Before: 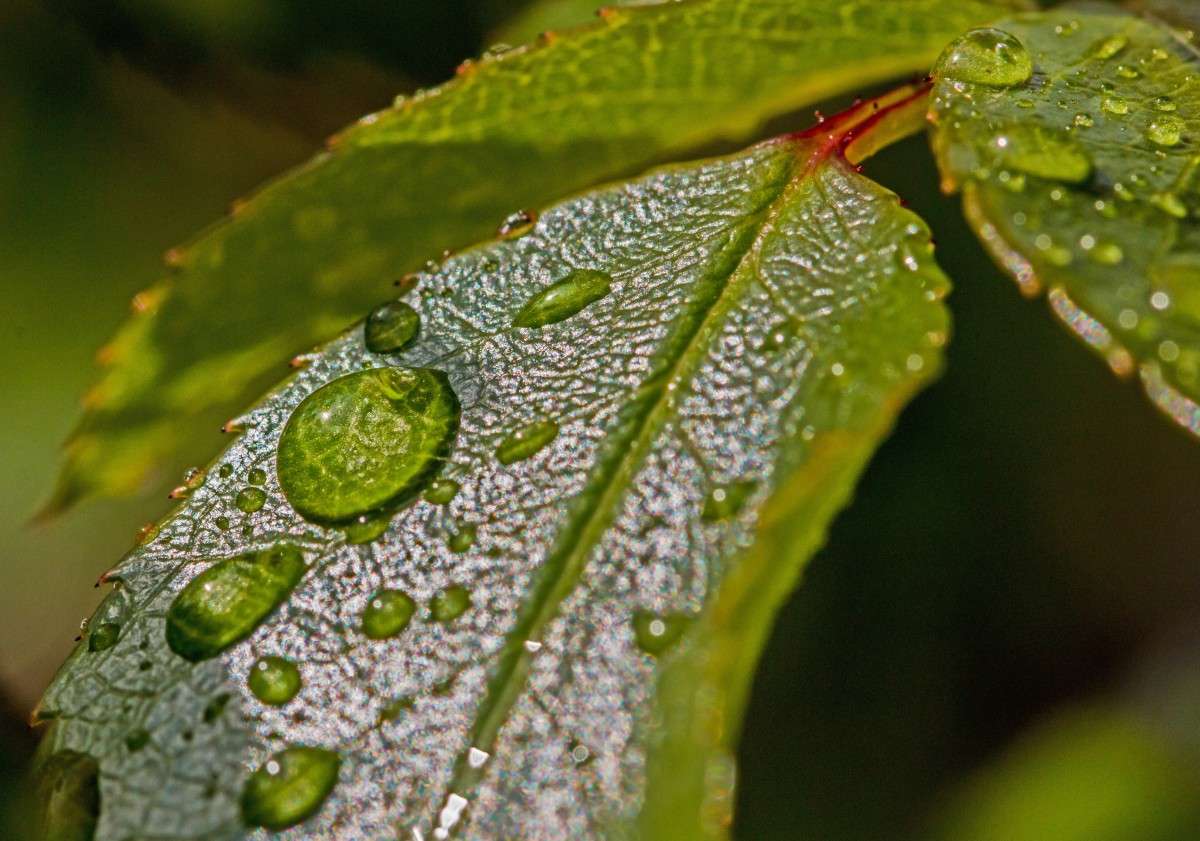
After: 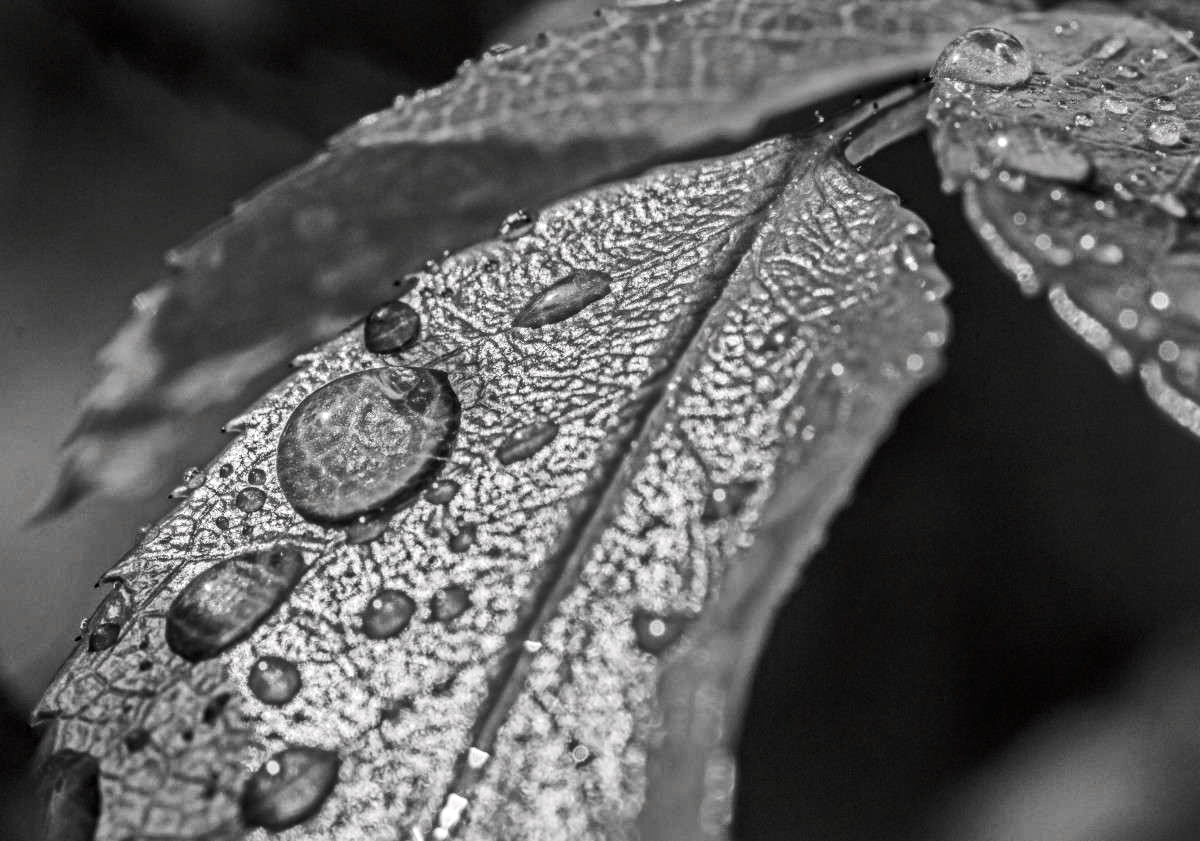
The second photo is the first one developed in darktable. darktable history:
local contrast: on, module defaults
color calibration: output gray [0.21, 0.42, 0.37, 0], x 0.398, y 0.386, temperature 3645.49 K
tone curve: curves: ch0 [(0, 0.013) (0.036, 0.045) (0.274, 0.286) (0.566, 0.623) (0.794, 0.827) (1, 0.953)]; ch1 [(0, 0) (0.389, 0.403) (0.462, 0.48) (0.499, 0.5) (0.524, 0.527) (0.57, 0.599) (0.626, 0.65) (0.761, 0.781) (1, 1)]; ch2 [(0, 0) (0.464, 0.478) (0.5, 0.501) (0.533, 0.542) (0.599, 0.613) (0.704, 0.731) (1, 1)], color space Lab, independent channels, preserve colors none
tone equalizer: -8 EV -0.403 EV, -7 EV -0.366 EV, -6 EV -0.302 EV, -5 EV -0.196 EV, -3 EV 0.25 EV, -2 EV 0.313 EV, -1 EV 0.403 EV, +0 EV 0.442 EV, edges refinement/feathering 500, mask exposure compensation -1.57 EV, preserve details no
